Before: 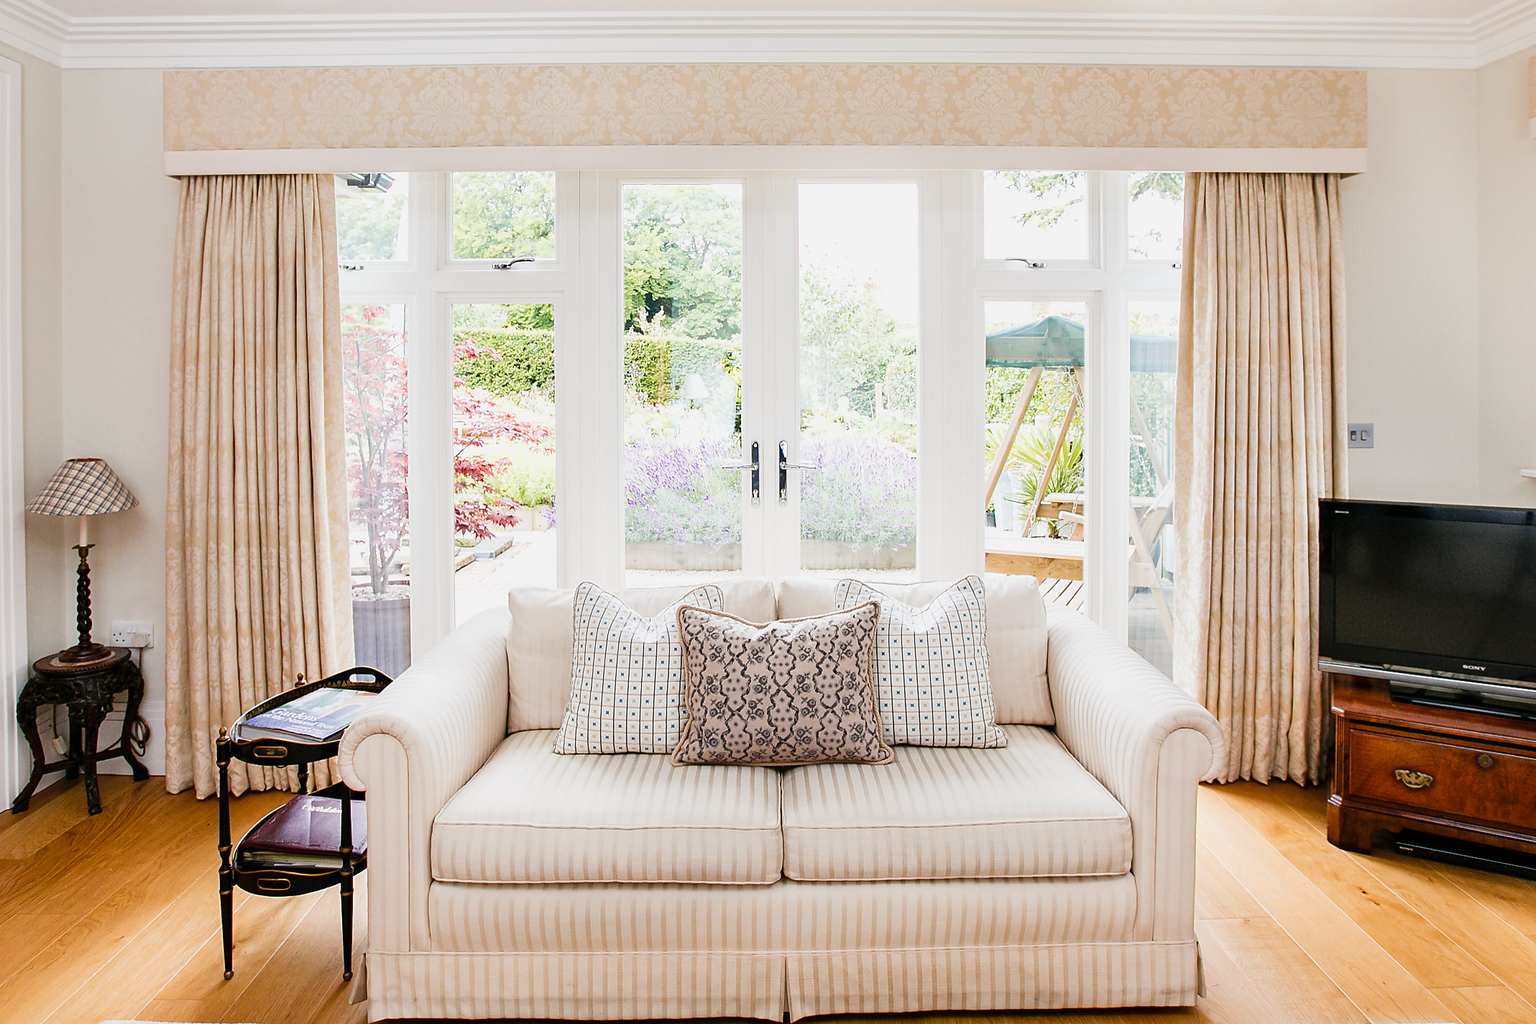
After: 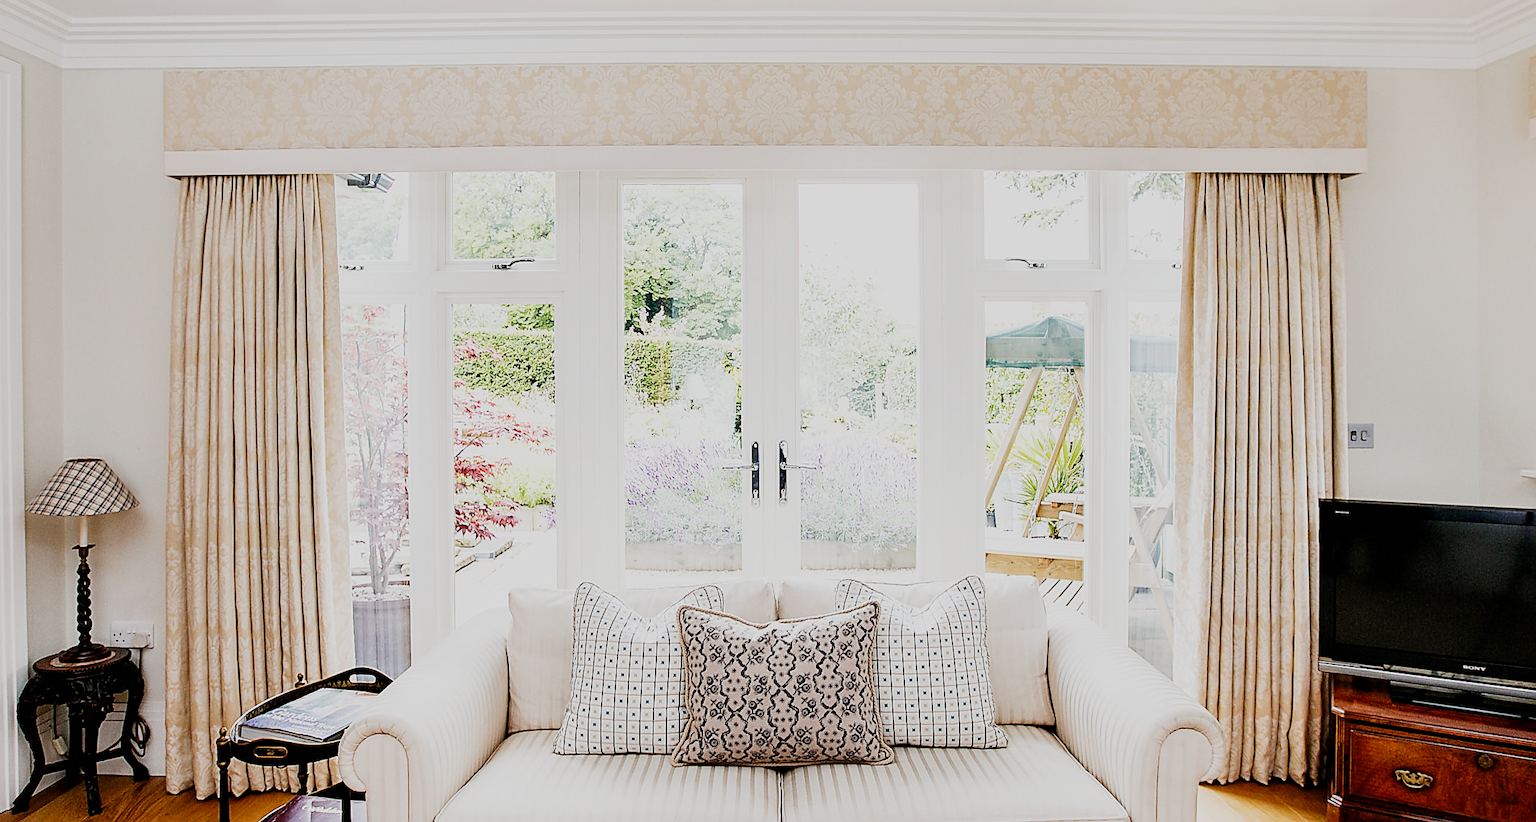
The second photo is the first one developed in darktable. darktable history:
sigmoid: skew -0.2, preserve hue 0%, red attenuation 0.1, red rotation 0.035, green attenuation 0.1, green rotation -0.017, blue attenuation 0.15, blue rotation -0.052, base primaries Rec2020
crop: bottom 19.644%
sharpen: on, module defaults
local contrast: highlights 100%, shadows 100%, detail 120%, midtone range 0.2
